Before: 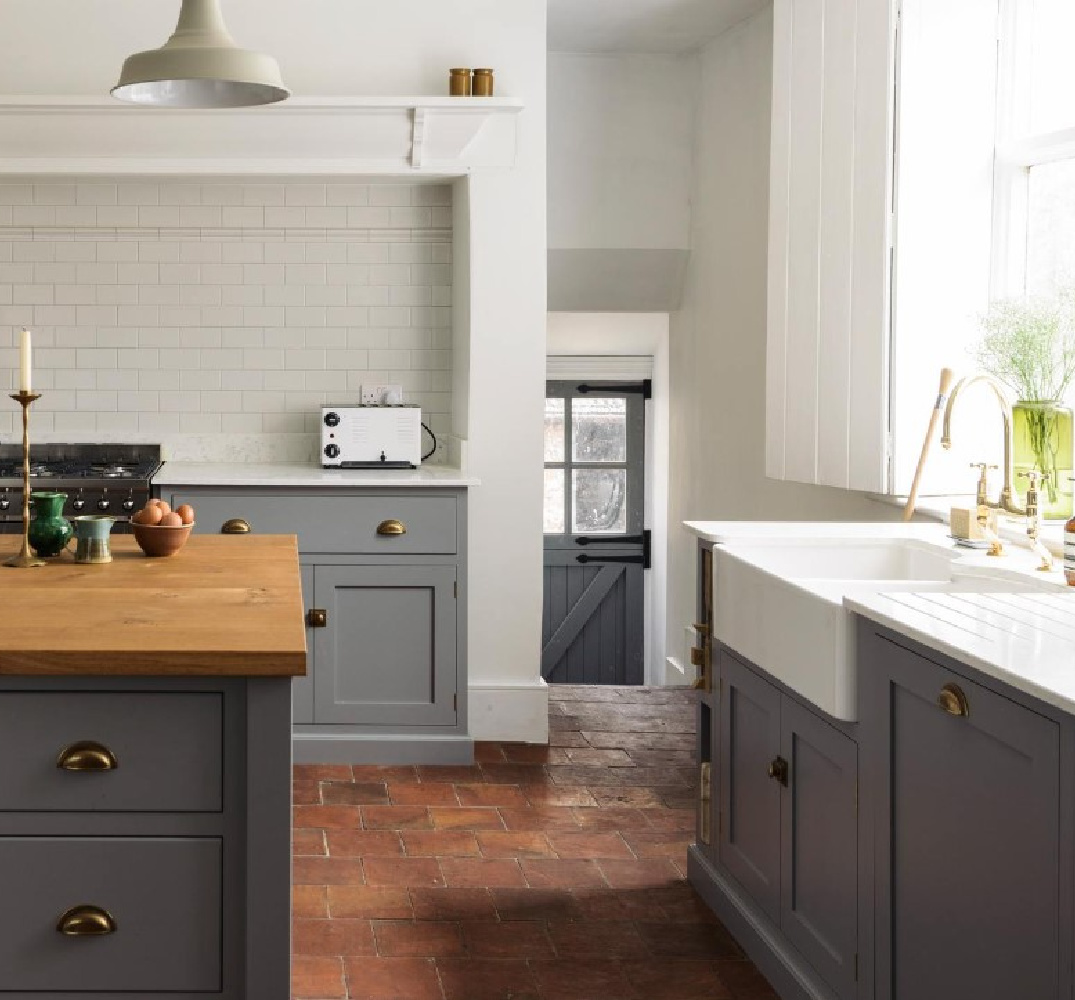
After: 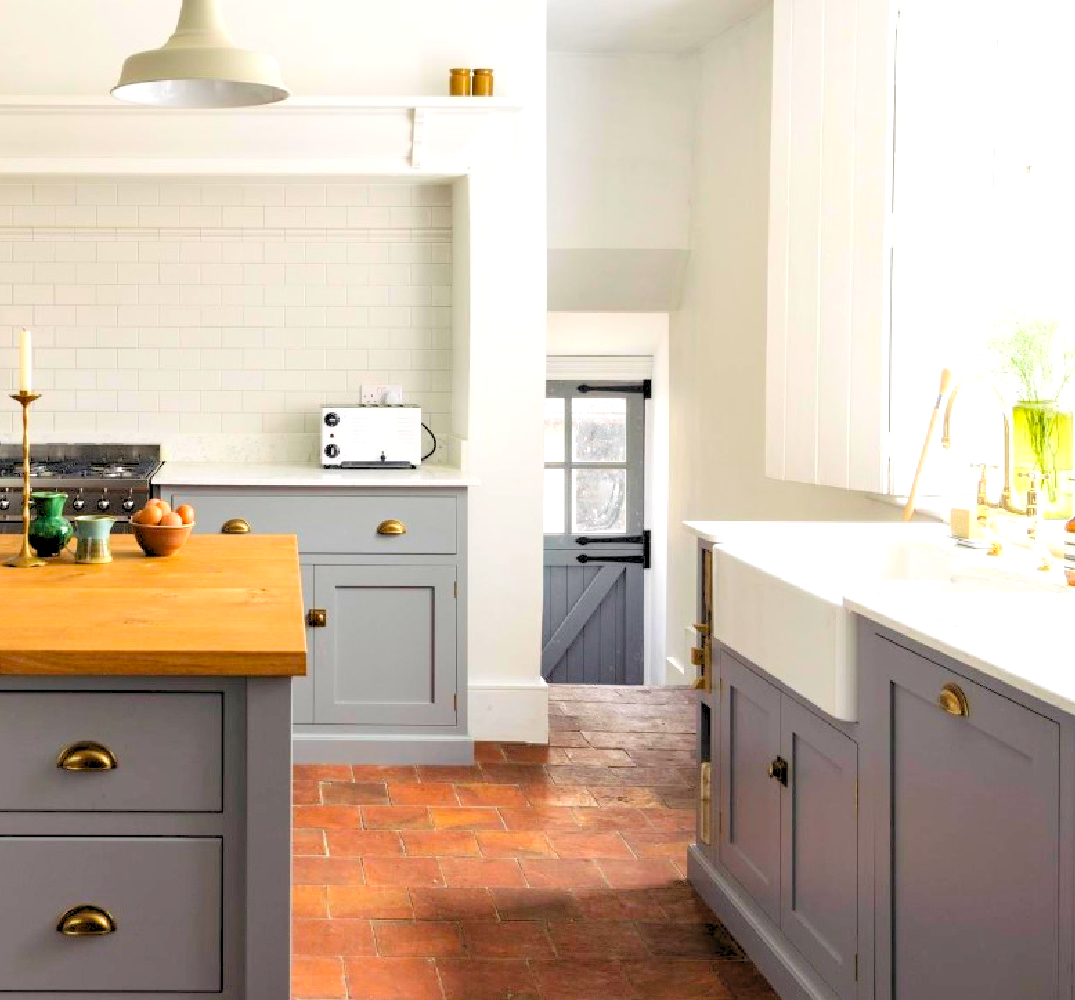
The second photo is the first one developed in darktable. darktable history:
exposure: exposure 0.492 EV, compensate highlight preservation false
levels: white 90.66%, levels [0.093, 0.434, 0.988]
color balance rgb: perceptual saturation grading › global saturation 19.871%, global vibrance 20%
